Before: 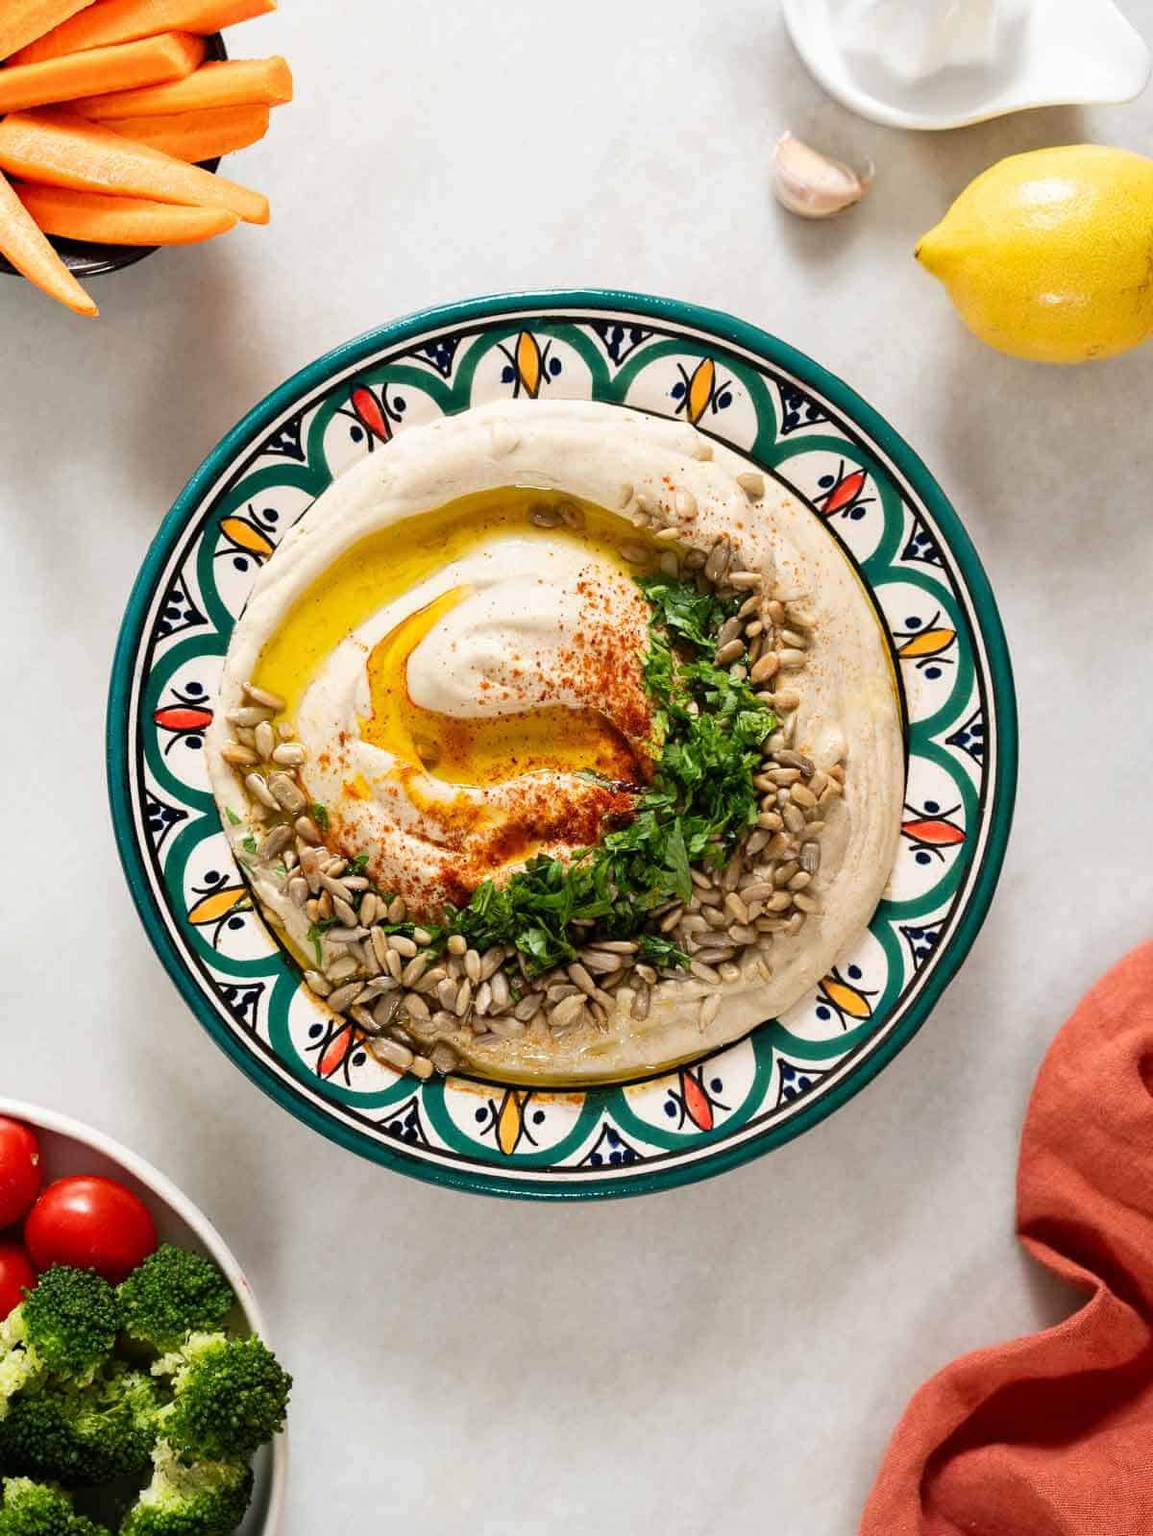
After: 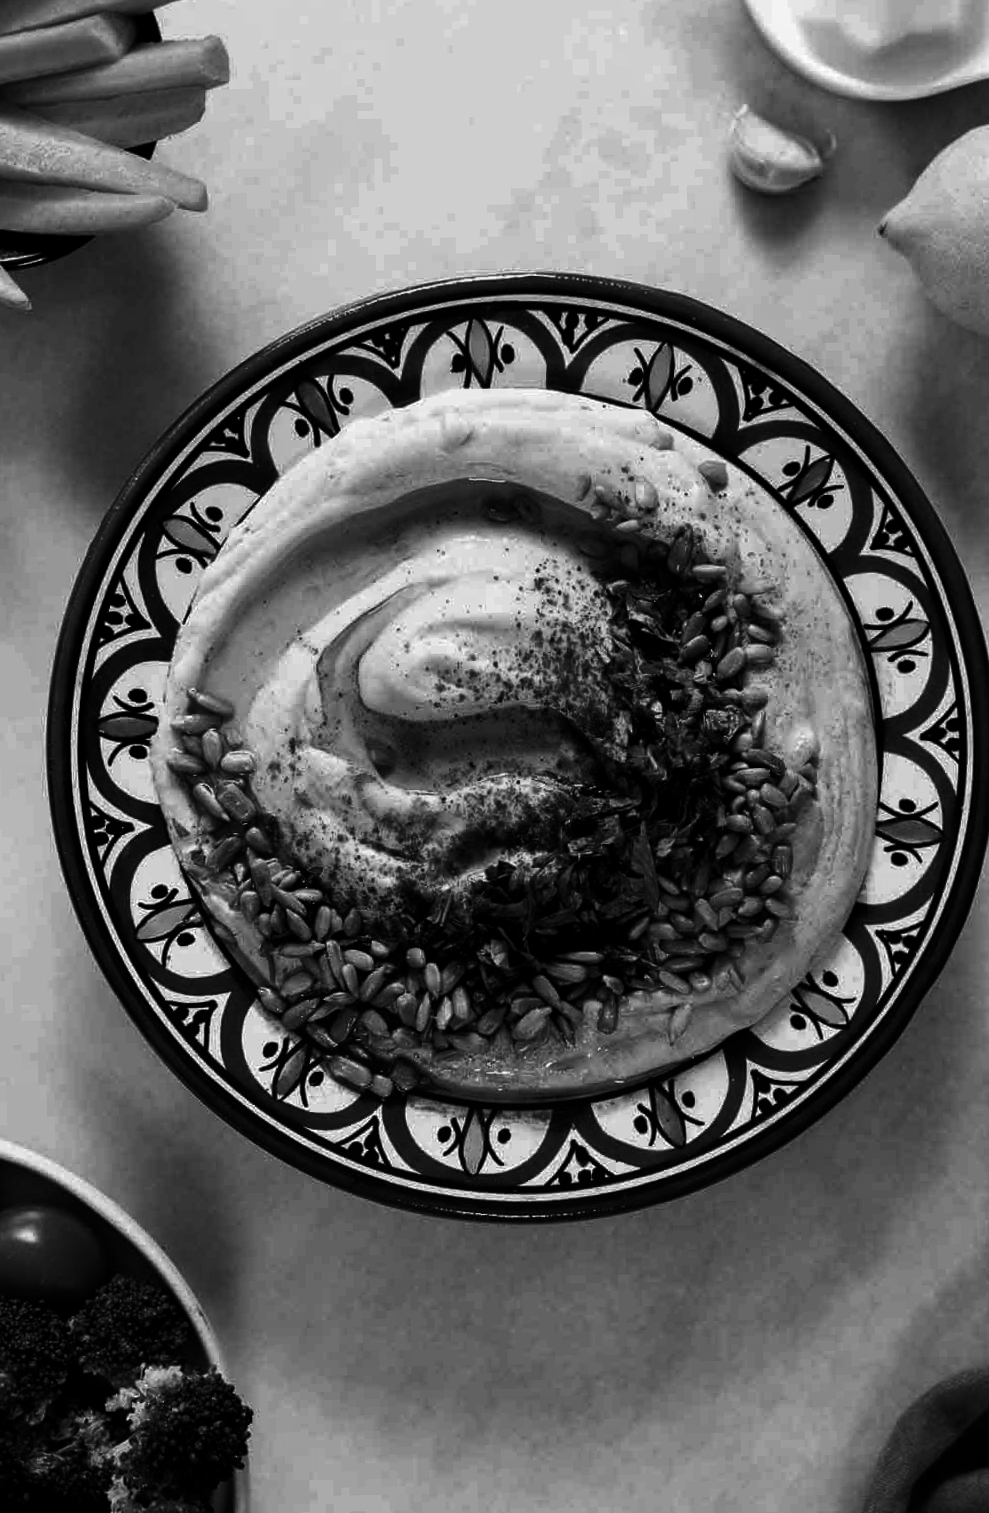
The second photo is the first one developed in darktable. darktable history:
crop and rotate: angle 1°, left 4.281%, top 0.642%, right 11.383%, bottom 2.486%
contrast brightness saturation: contrast 0.02, brightness -1, saturation -1
bloom: size 13.65%, threshold 98.39%, strength 4.82%
exposure: compensate highlight preservation false
white balance: red 0.986, blue 1.01
tone equalizer: -8 EV -0.55 EV
